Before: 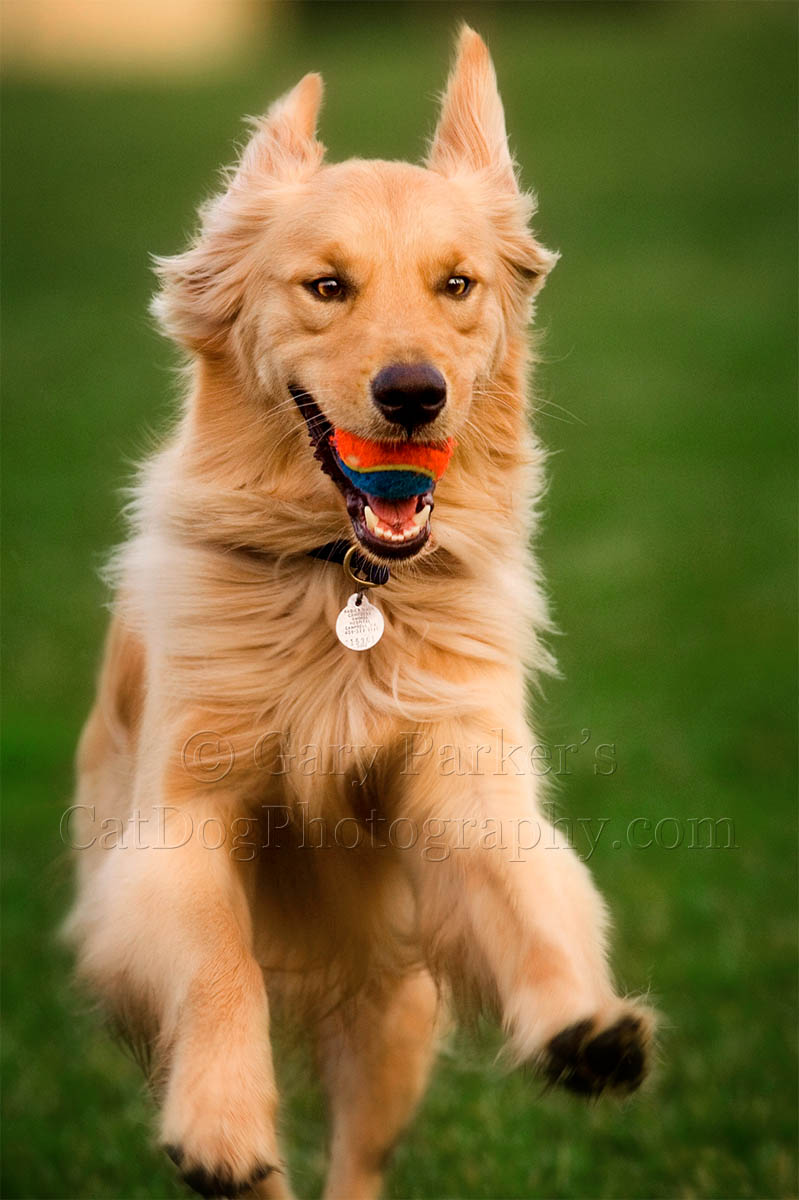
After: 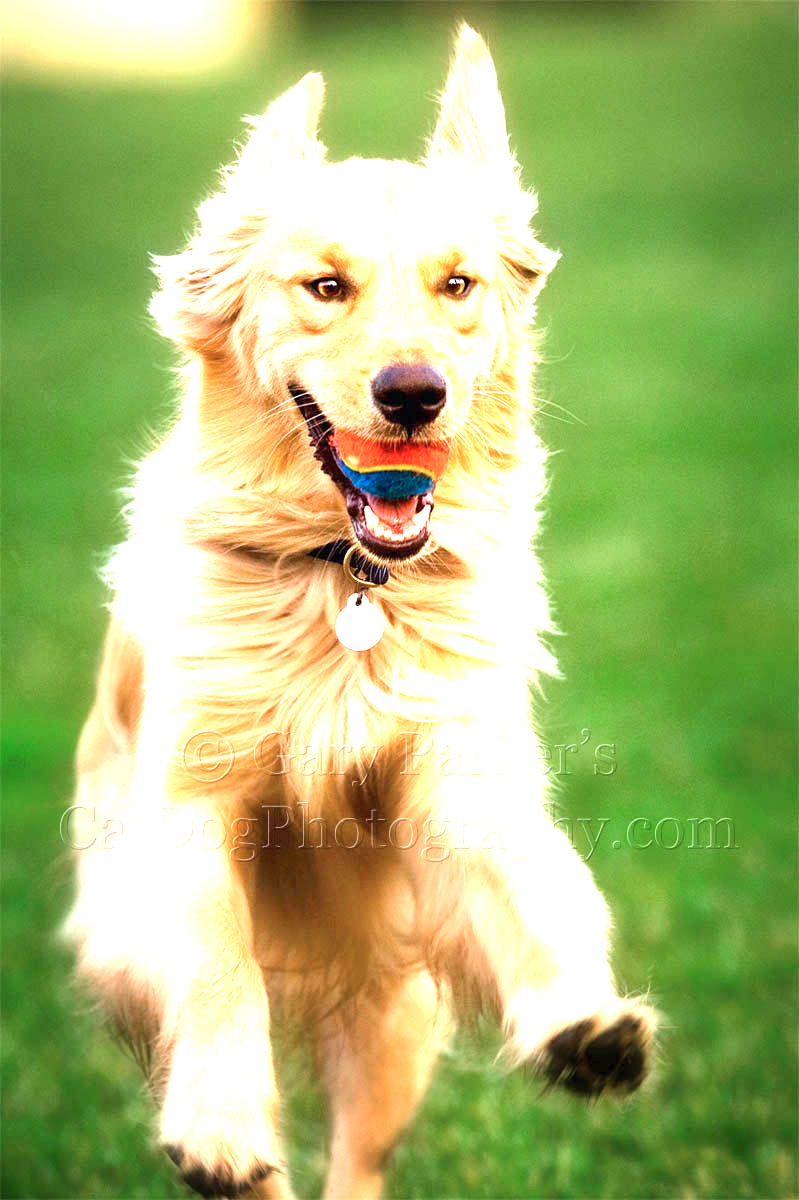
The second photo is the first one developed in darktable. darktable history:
color calibration: x 0.37, y 0.382, temperature 4318.48 K
exposure: black level correction 0, exposure 1.199 EV, compensate exposure bias true, compensate highlight preservation false
